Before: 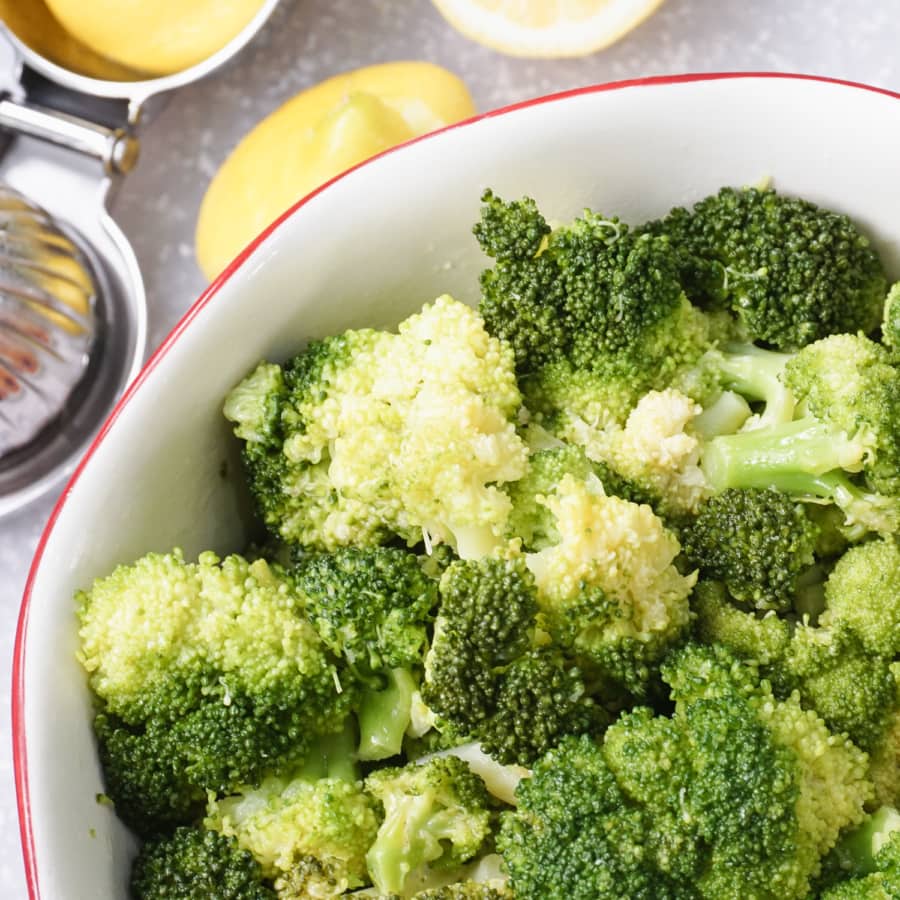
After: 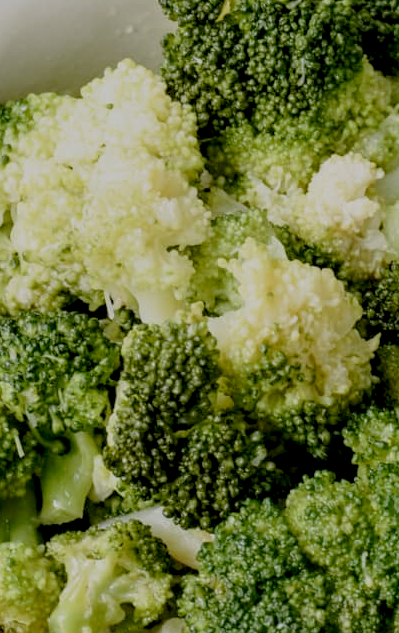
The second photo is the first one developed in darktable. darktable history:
crop: left 35.432%, top 26.233%, right 20.145%, bottom 3.432%
white balance: red 1.004, blue 1.024
filmic rgb: middle gray luminance 29%, black relative exposure -10.3 EV, white relative exposure 5.5 EV, threshold 6 EV, target black luminance 0%, hardness 3.95, latitude 2.04%, contrast 1.132, highlights saturation mix 5%, shadows ↔ highlights balance 15.11%, preserve chrominance no, color science v3 (2019), use custom middle-gray values true, iterations of high-quality reconstruction 0, enable highlight reconstruction true
local contrast: detail 130%
tone curve: curves: ch0 [(0, 0) (0.003, 0.005) (0.011, 0.016) (0.025, 0.036) (0.044, 0.071) (0.069, 0.112) (0.1, 0.149) (0.136, 0.187) (0.177, 0.228) (0.224, 0.272) (0.277, 0.32) (0.335, 0.374) (0.399, 0.429) (0.468, 0.479) (0.543, 0.538) (0.623, 0.609) (0.709, 0.697) (0.801, 0.789) (0.898, 0.876) (1, 1)], preserve colors none
